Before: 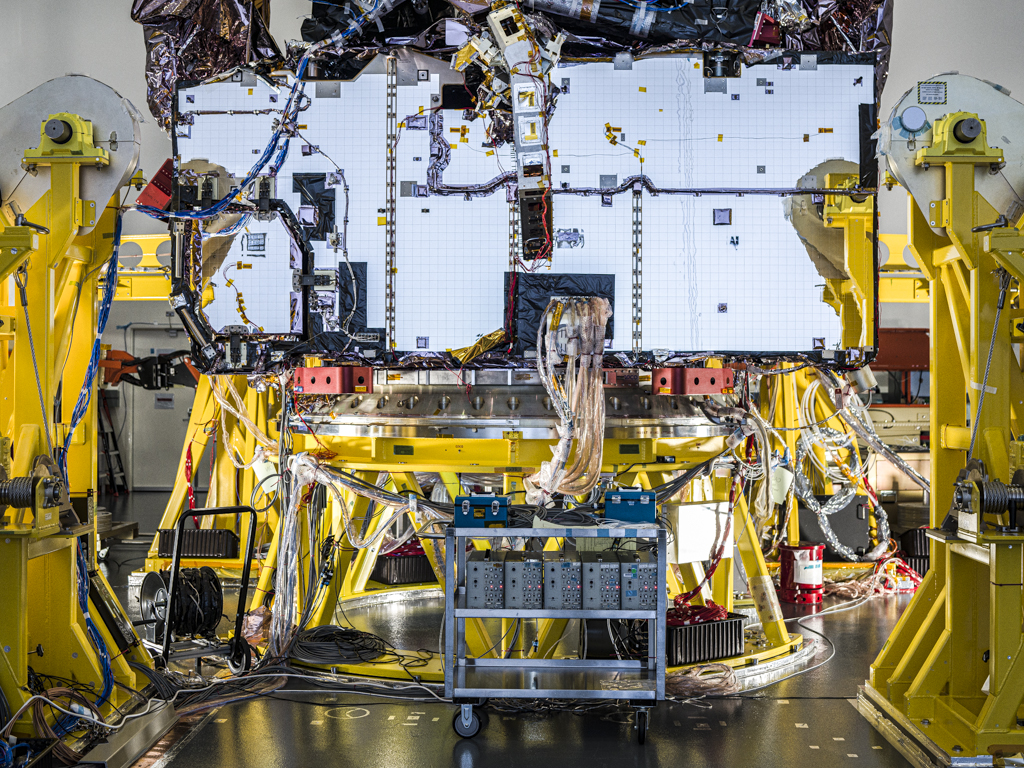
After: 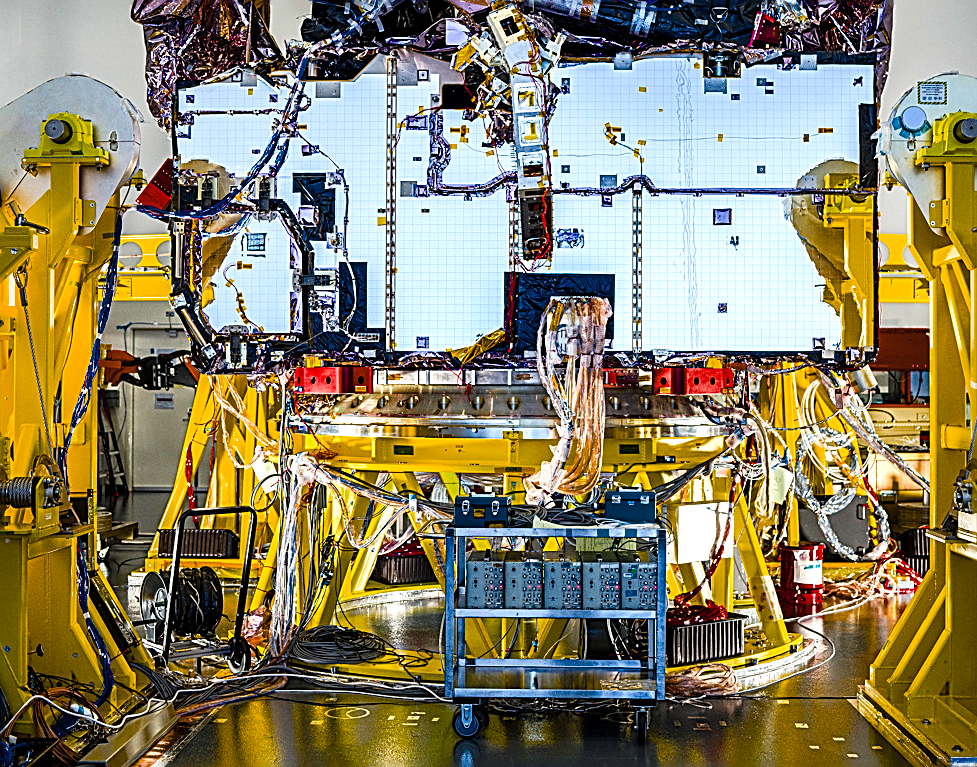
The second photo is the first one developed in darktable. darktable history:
sharpen: amount 1.002
exposure: exposure 0.266 EV, compensate highlight preservation false
local contrast: mode bilateral grid, contrast 20, coarseness 50, detail 120%, midtone range 0.2
crop: right 4.53%, bottom 0.039%
color balance rgb: perceptual saturation grading › global saturation 36.551%, perceptual saturation grading › shadows 35.817%, global vibrance 16.727%, saturation formula JzAzBz (2021)
contrast brightness saturation: contrast 0.053, brightness 0.062, saturation 0.015
